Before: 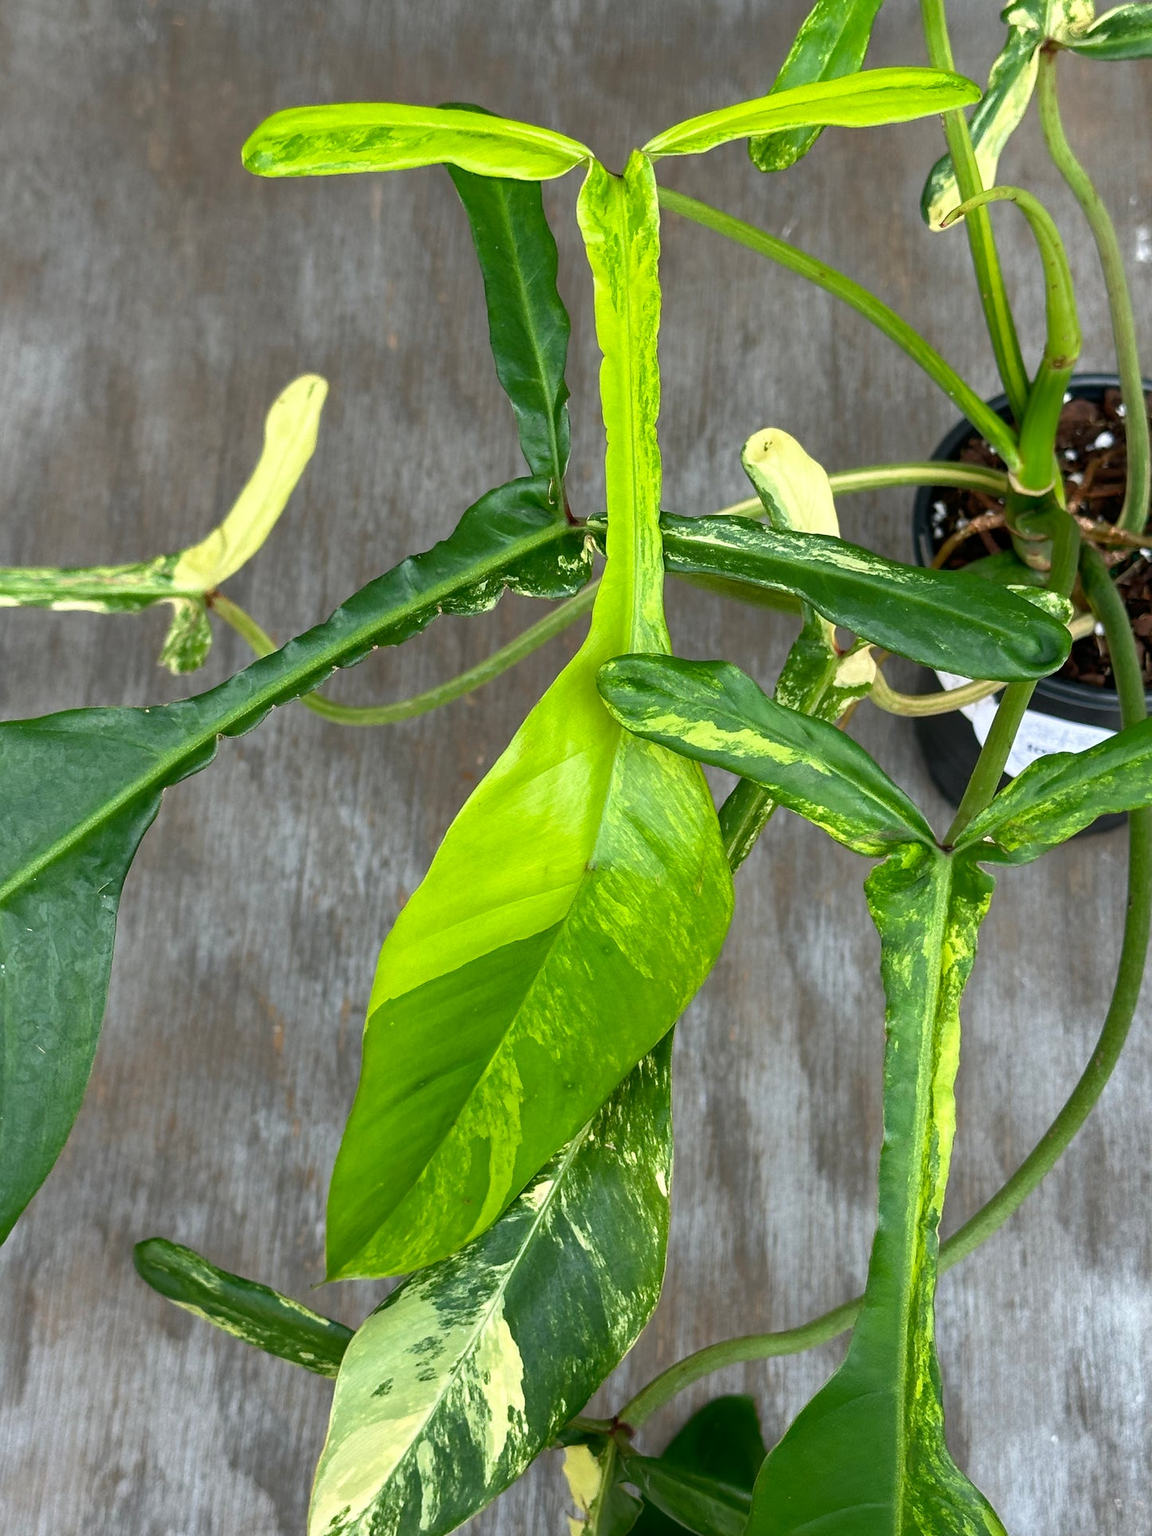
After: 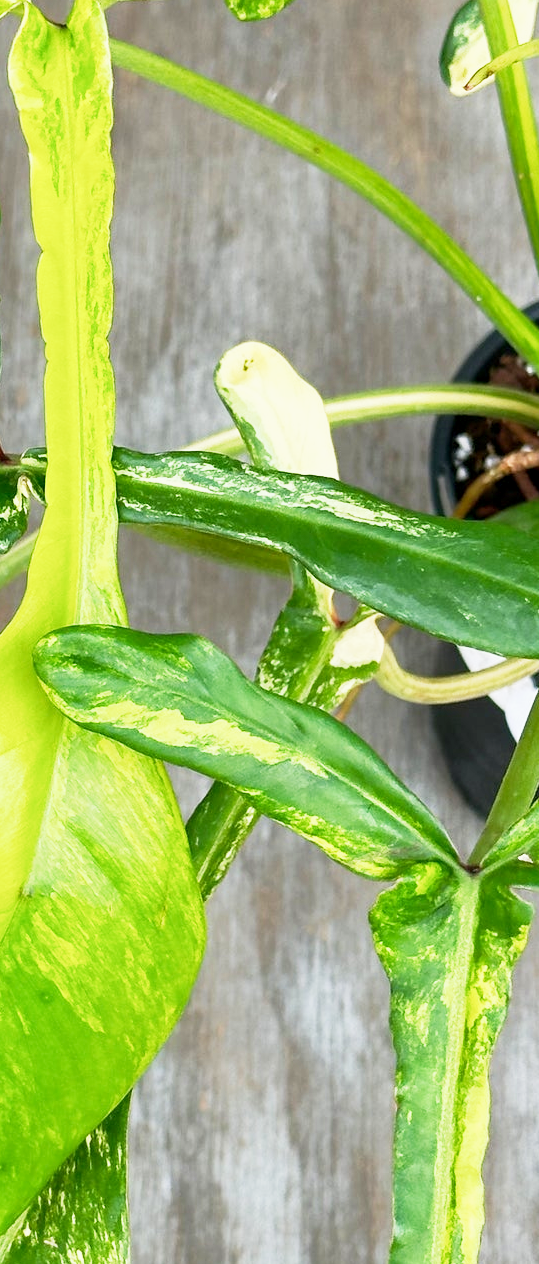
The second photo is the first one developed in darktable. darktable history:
exposure: black level correction 0.001, exposure 0.499 EV, compensate highlight preservation false
base curve: curves: ch0 [(0, 0) (0.088, 0.125) (0.176, 0.251) (0.354, 0.501) (0.613, 0.749) (1, 0.877)], preserve colors none
crop and rotate: left 49.495%, top 10.138%, right 13.153%, bottom 24.23%
